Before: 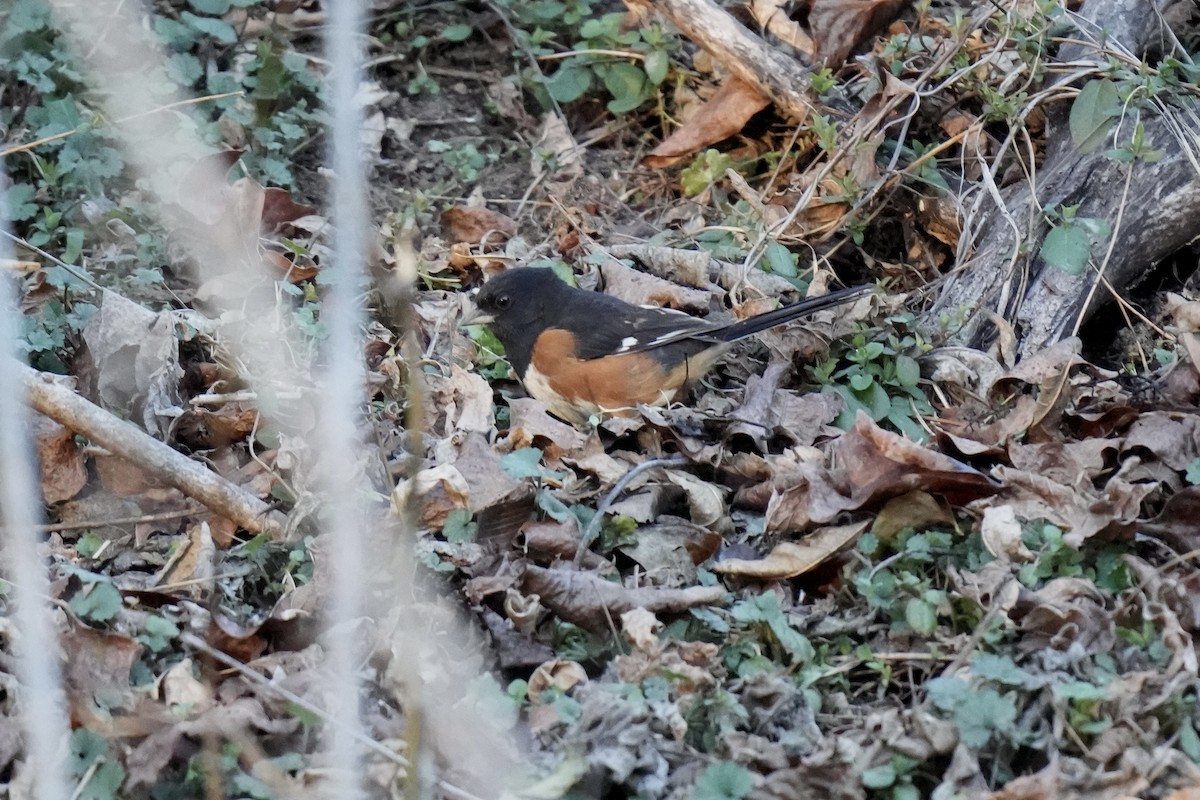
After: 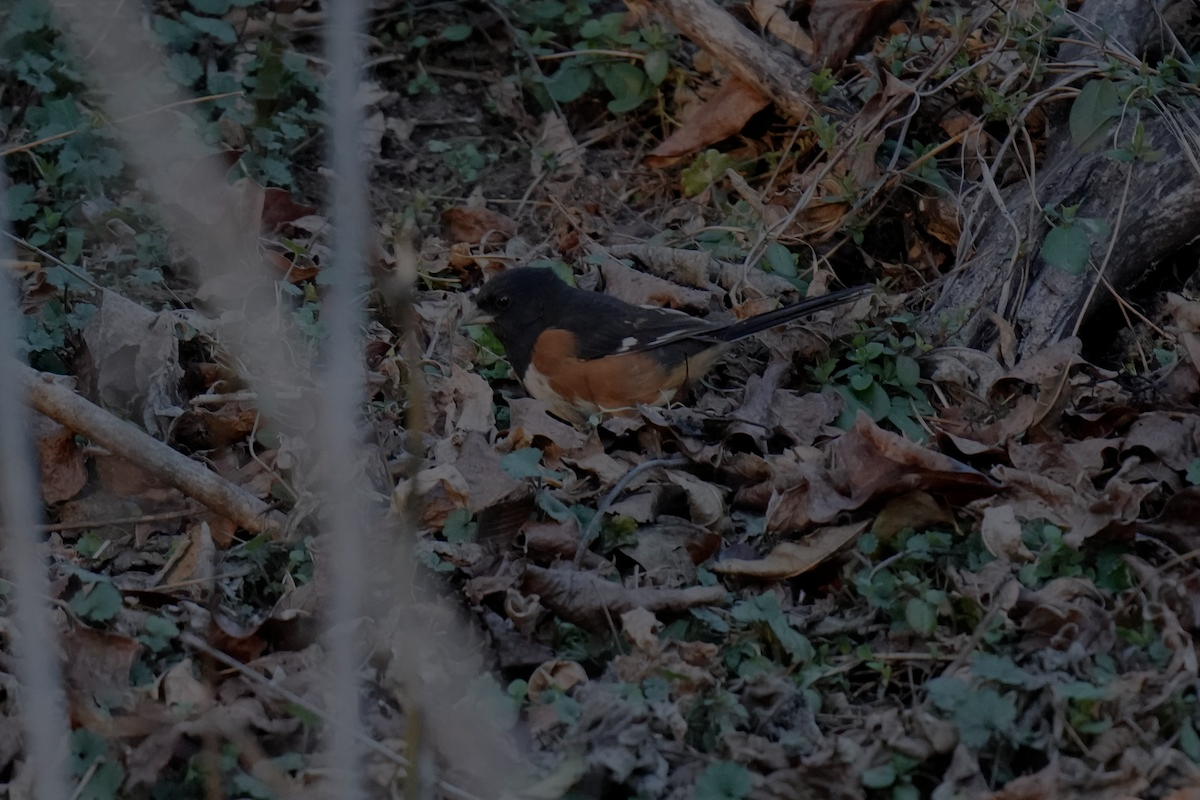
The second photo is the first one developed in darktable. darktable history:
exposure: exposure -2.446 EV, compensate highlight preservation false
white balance: red 1.009, blue 1.027
